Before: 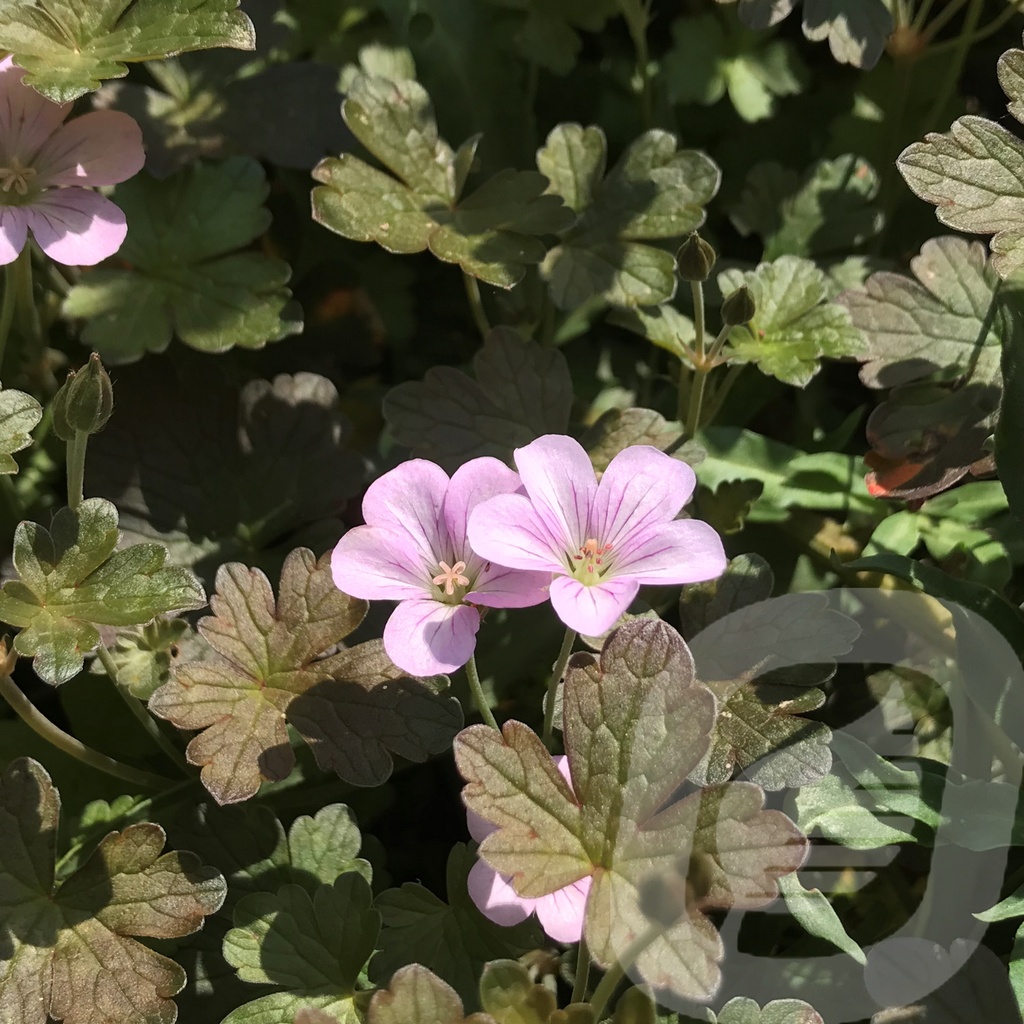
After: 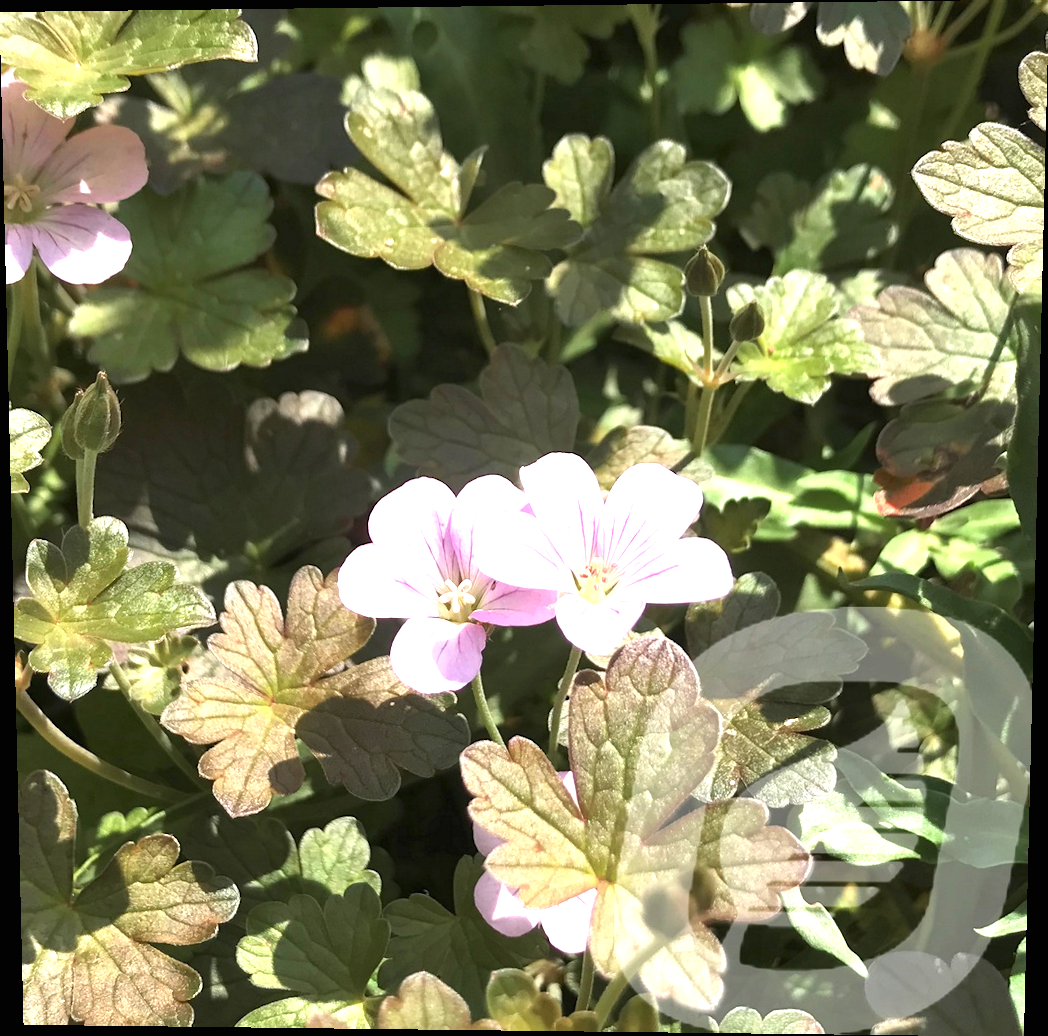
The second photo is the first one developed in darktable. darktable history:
exposure: black level correction 0, exposure 1.45 EV, compensate exposure bias true, compensate highlight preservation false
rotate and perspective: lens shift (vertical) 0.048, lens shift (horizontal) -0.024, automatic cropping off
